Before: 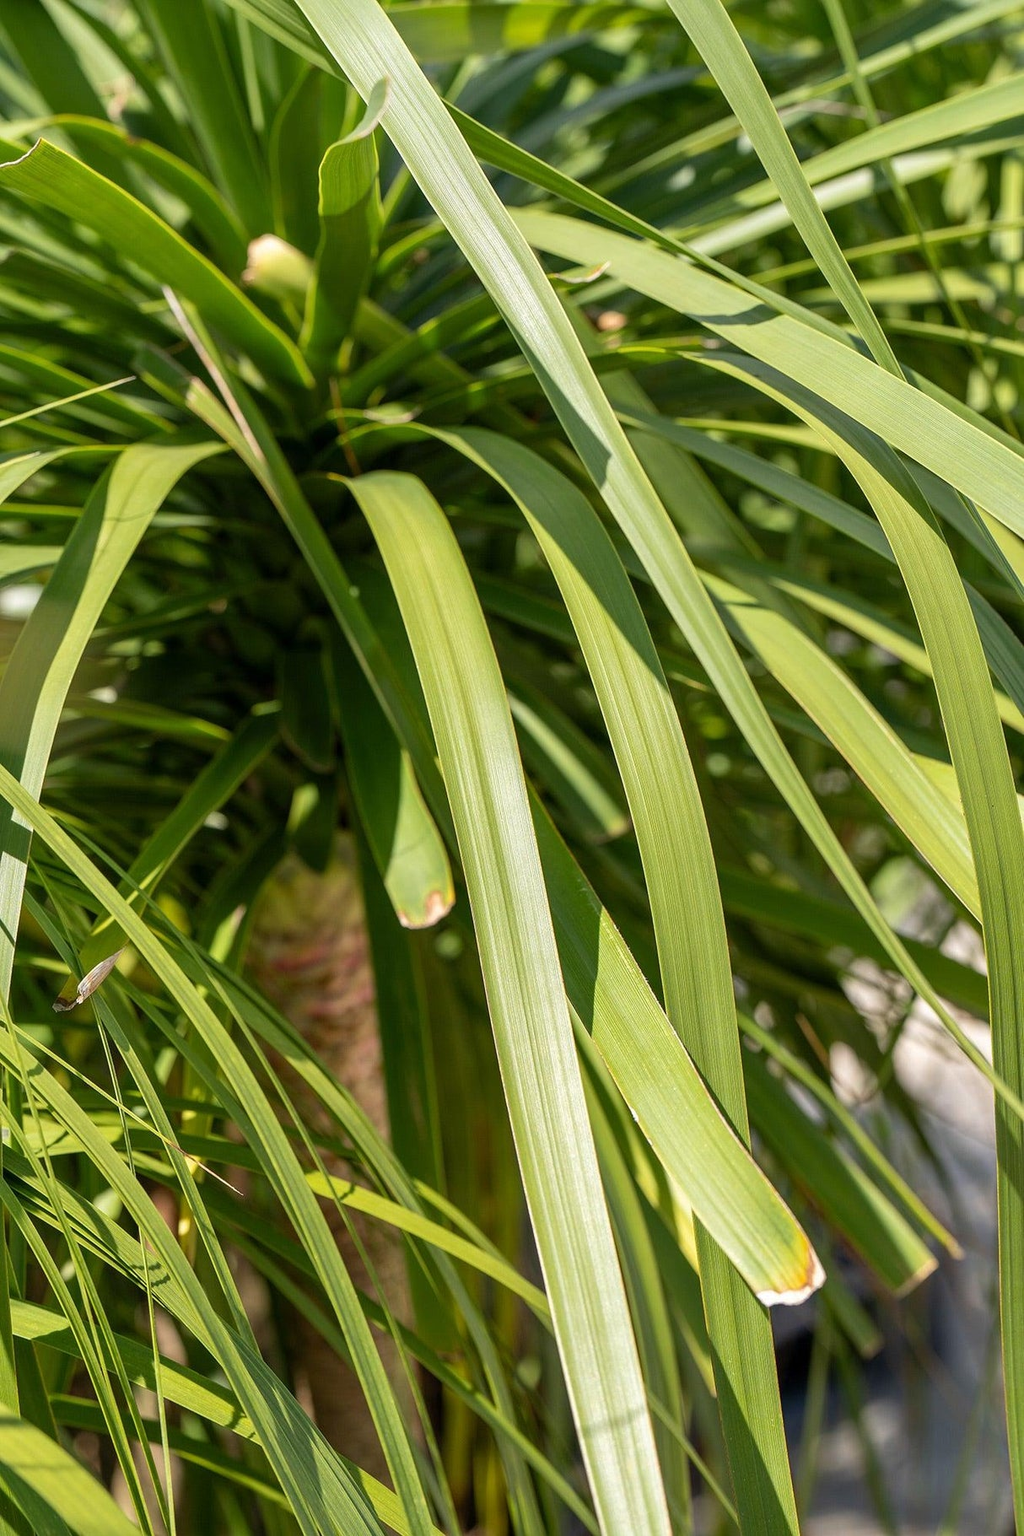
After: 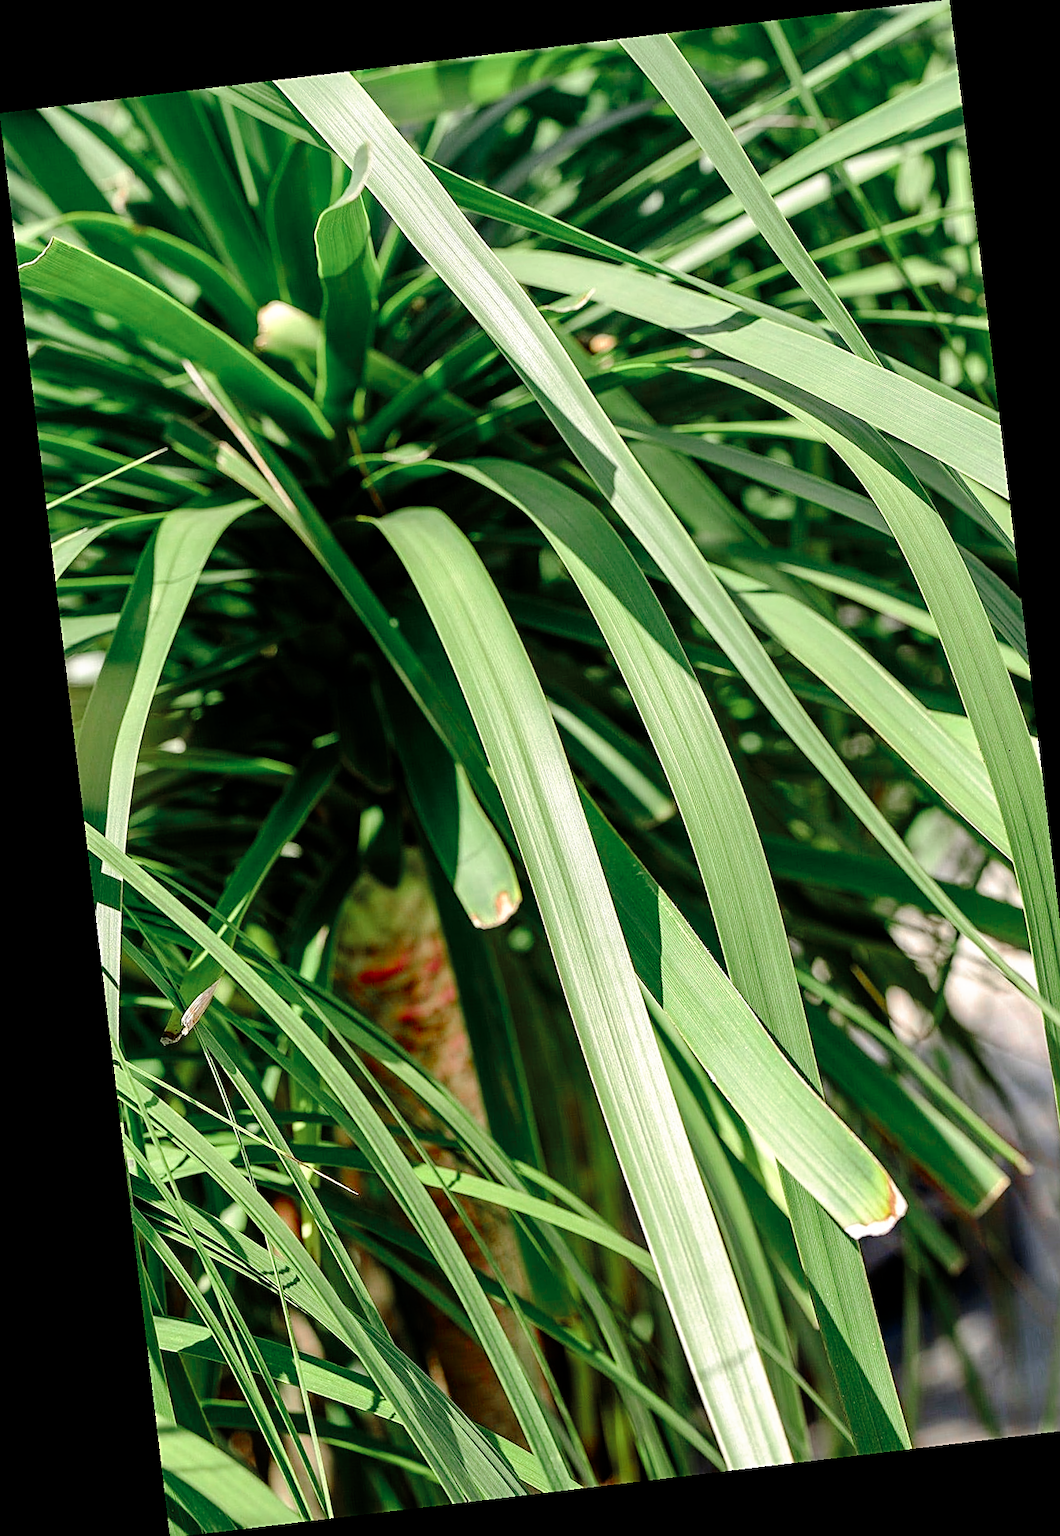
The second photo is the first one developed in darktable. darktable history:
sharpen: on, module defaults
crop and rotate: right 5.167%
color zones: curves: ch0 [(0, 0.466) (0.128, 0.466) (0.25, 0.5) (0.375, 0.456) (0.5, 0.5) (0.625, 0.5) (0.737, 0.652) (0.875, 0.5)]; ch1 [(0, 0.603) (0.125, 0.618) (0.261, 0.348) (0.372, 0.353) (0.497, 0.363) (0.611, 0.45) (0.731, 0.427) (0.875, 0.518) (0.998, 0.652)]; ch2 [(0, 0.559) (0.125, 0.451) (0.253, 0.564) (0.37, 0.578) (0.5, 0.466) (0.625, 0.471) (0.731, 0.471) (0.88, 0.485)]
rotate and perspective: rotation -6.83°, automatic cropping off
tone curve: curves: ch0 [(0, 0) (0.003, 0) (0.011, 0.001) (0.025, 0.001) (0.044, 0.002) (0.069, 0.007) (0.1, 0.015) (0.136, 0.027) (0.177, 0.066) (0.224, 0.122) (0.277, 0.219) (0.335, 0.327) (0.399, 0.432) (0.468, 0.527) (0.543, 0.615) (0.623, 0.695) (0.709, 0.777) (0.801, 0.874) (0.898, 0.973) (1, 1)], preserve colors none
